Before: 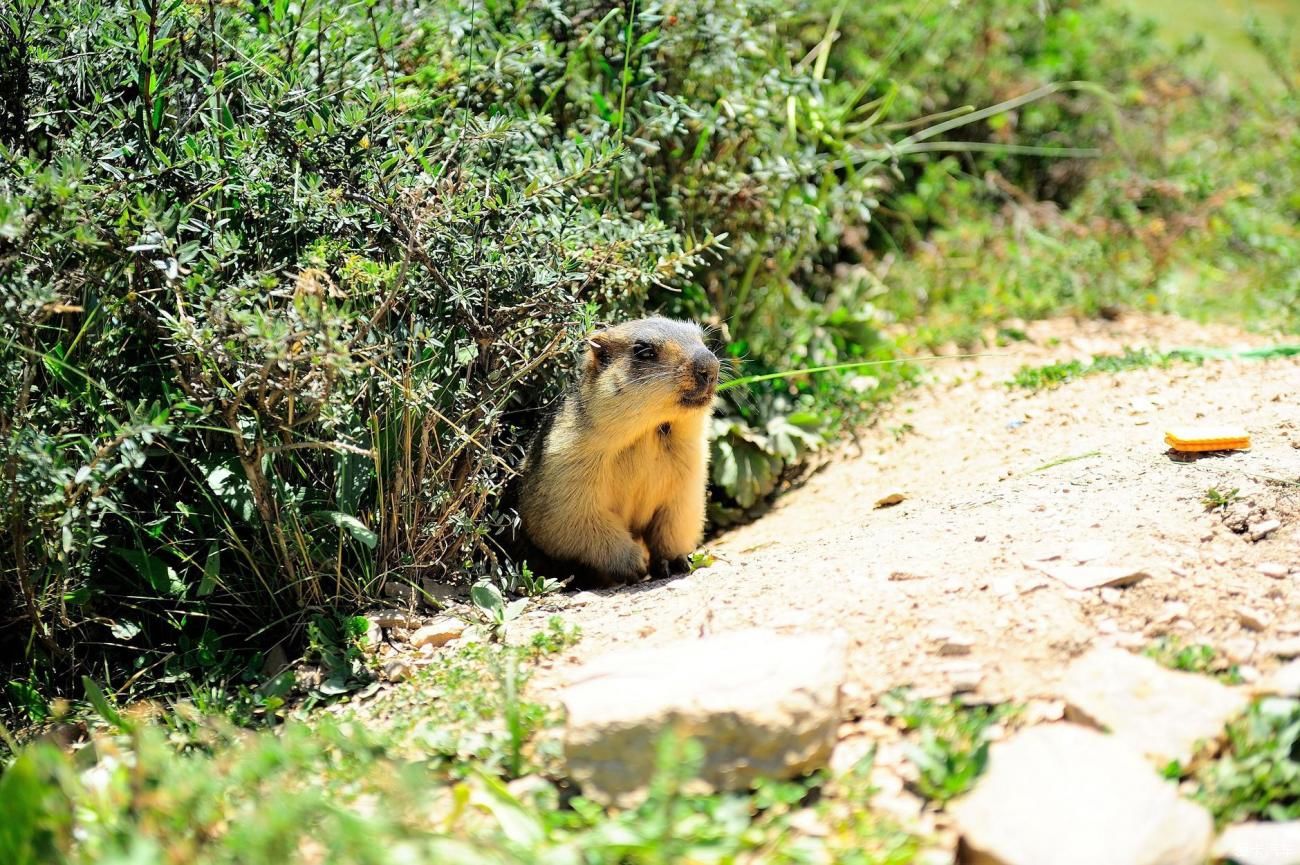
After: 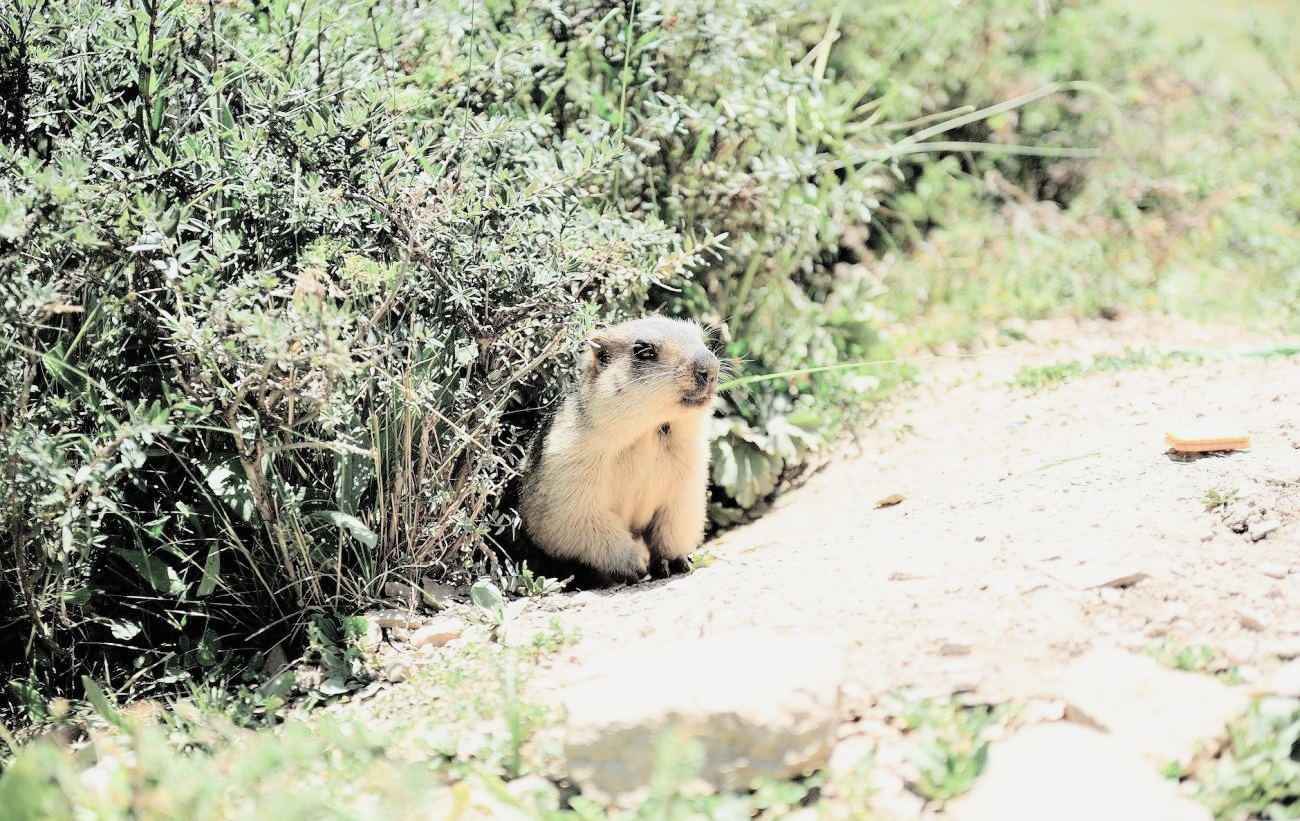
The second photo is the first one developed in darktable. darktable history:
tone equalizer: on, module defaults
crop and rotate: top 0.01%, bottom 5.044%
exposure: exposure 0.943 EV, compensate highlight preservation false
contrast brightness saturation: brightness 0.19, saturation -0.515
filmic rgb: black relative exposure -7.65 EV, white relative exposure 4.56 EV, hardness 3.61
